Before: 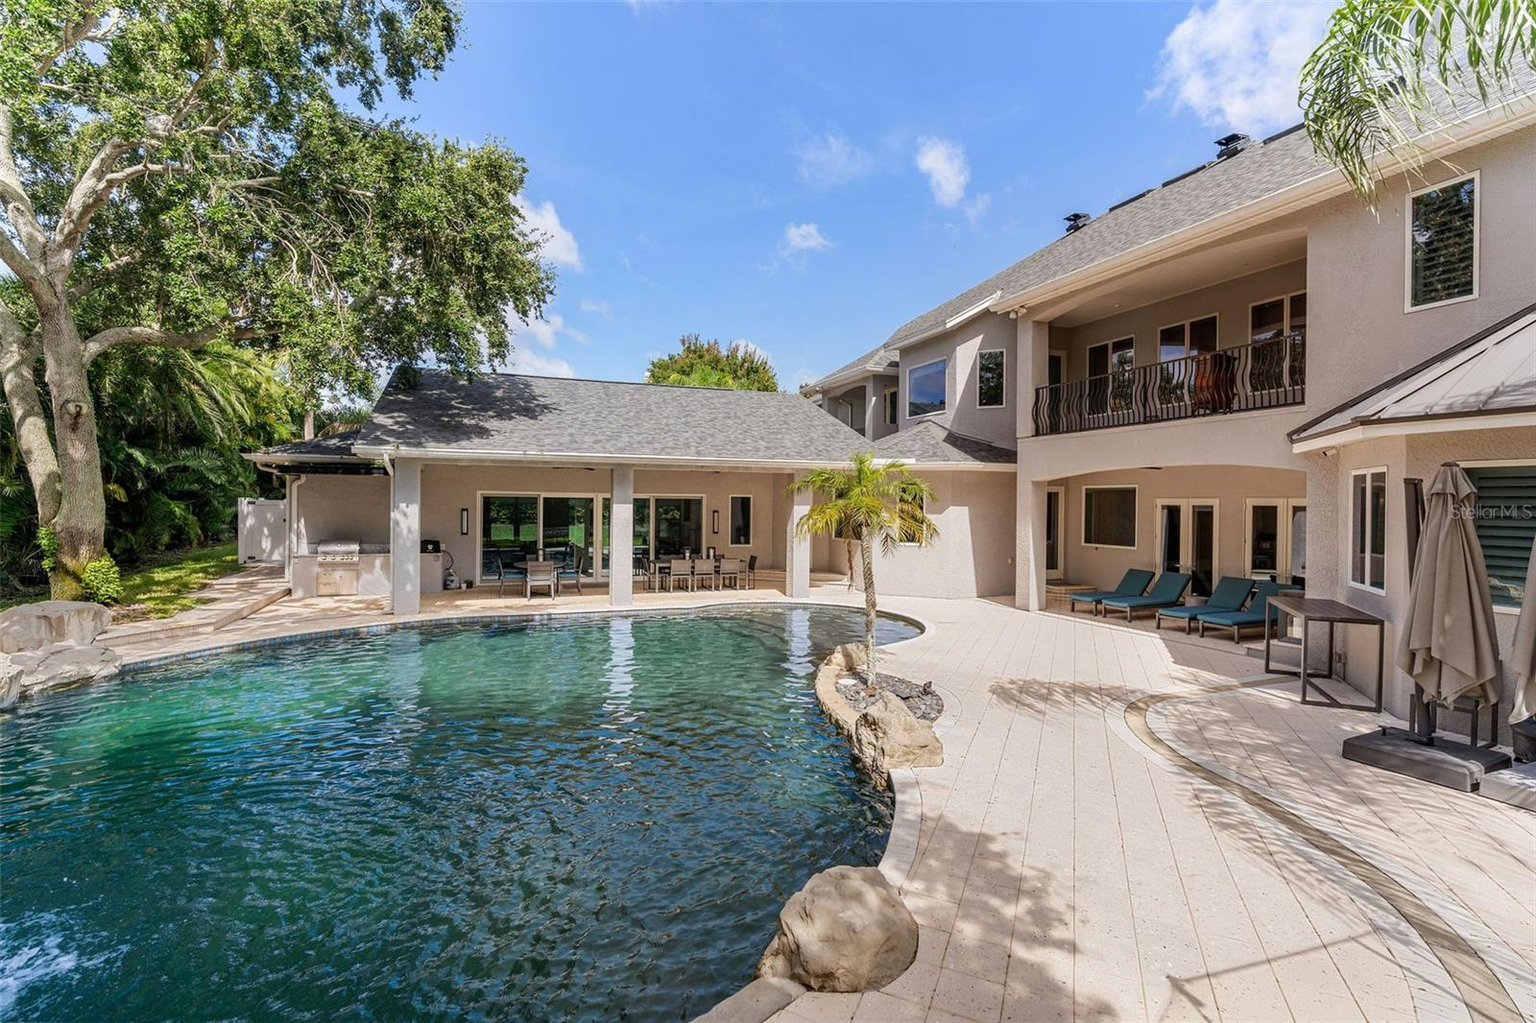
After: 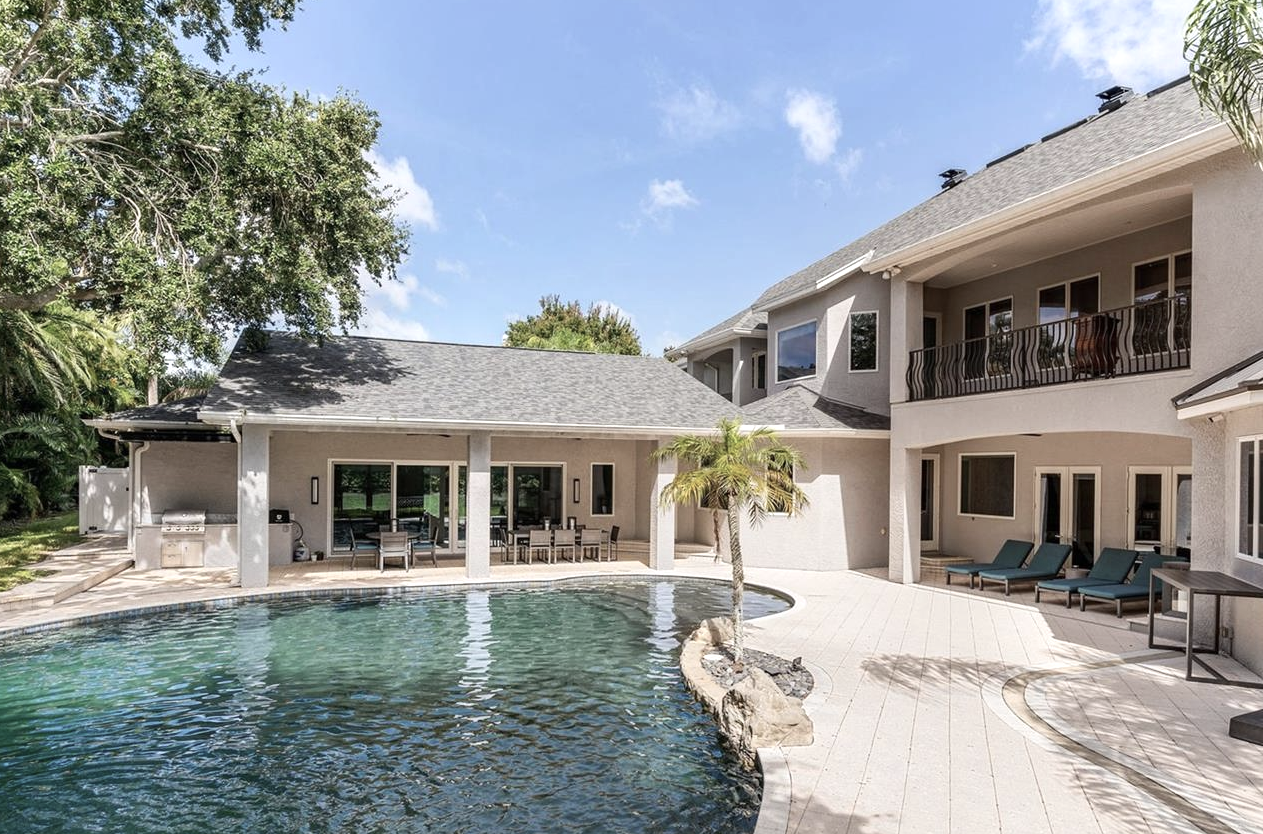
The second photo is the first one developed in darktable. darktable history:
contrast brightness saturation: contrast 0.101, saturation -0.355
crop and rotate: left 10.608%, top 5.047%, right 10.44%, bottom 16.706%
exposure: exposure 0.297 EV, compensate highlight preservation false
